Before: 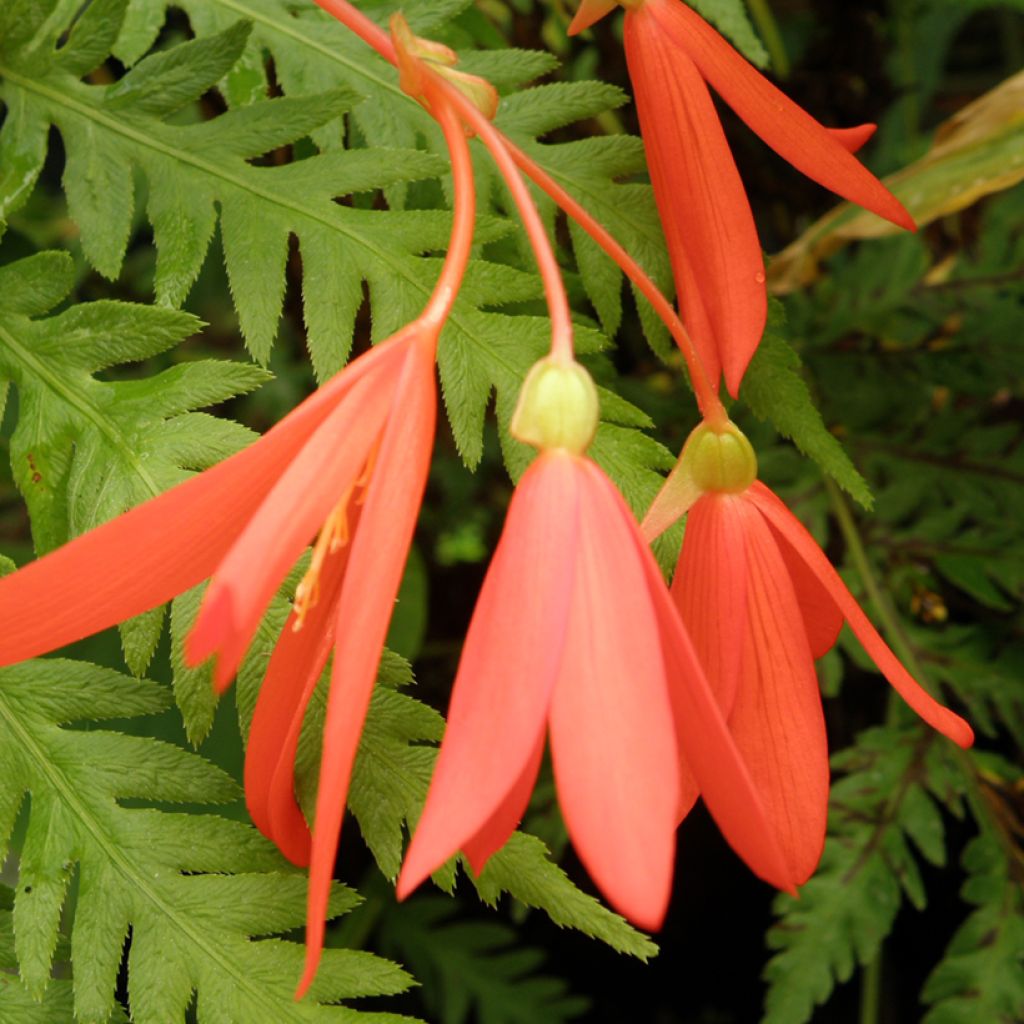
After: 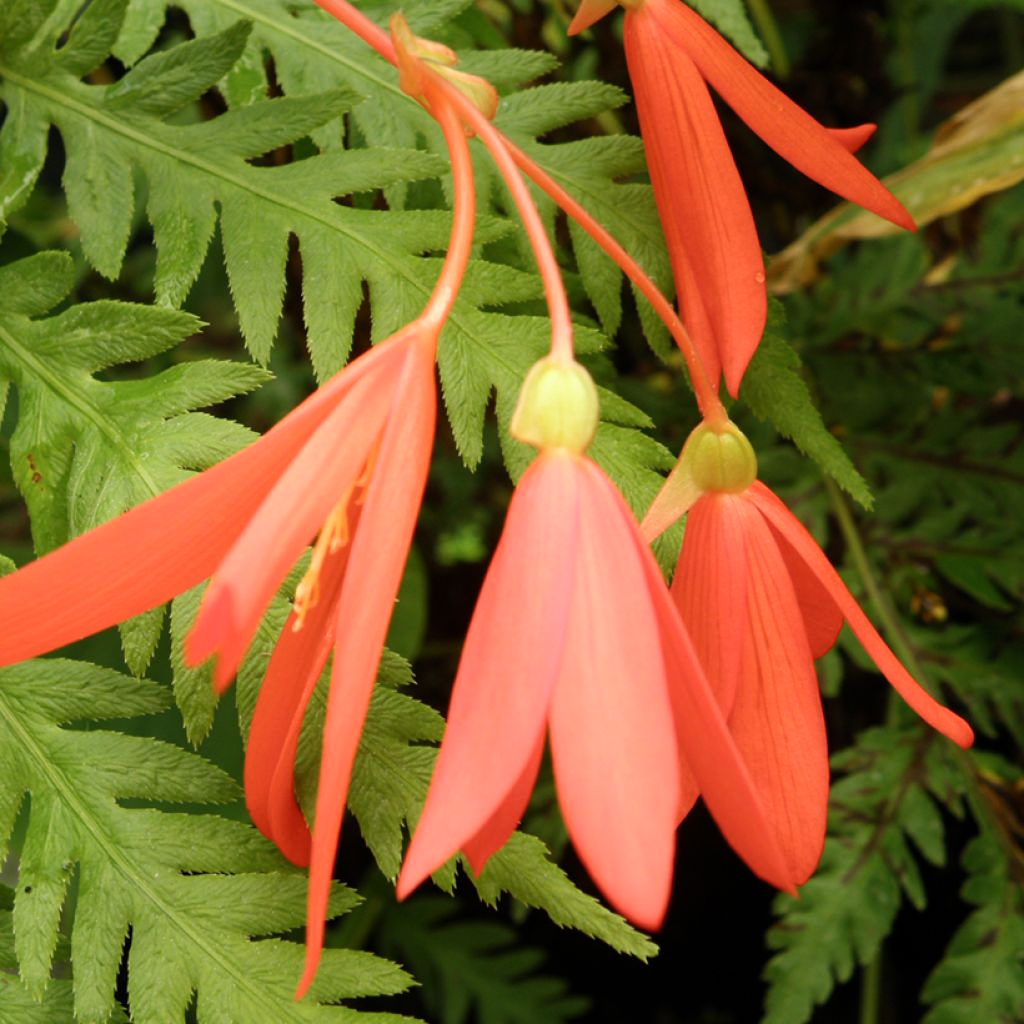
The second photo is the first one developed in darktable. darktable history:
contrast brightness saturation: contrast 0.149, brightness 0.049
